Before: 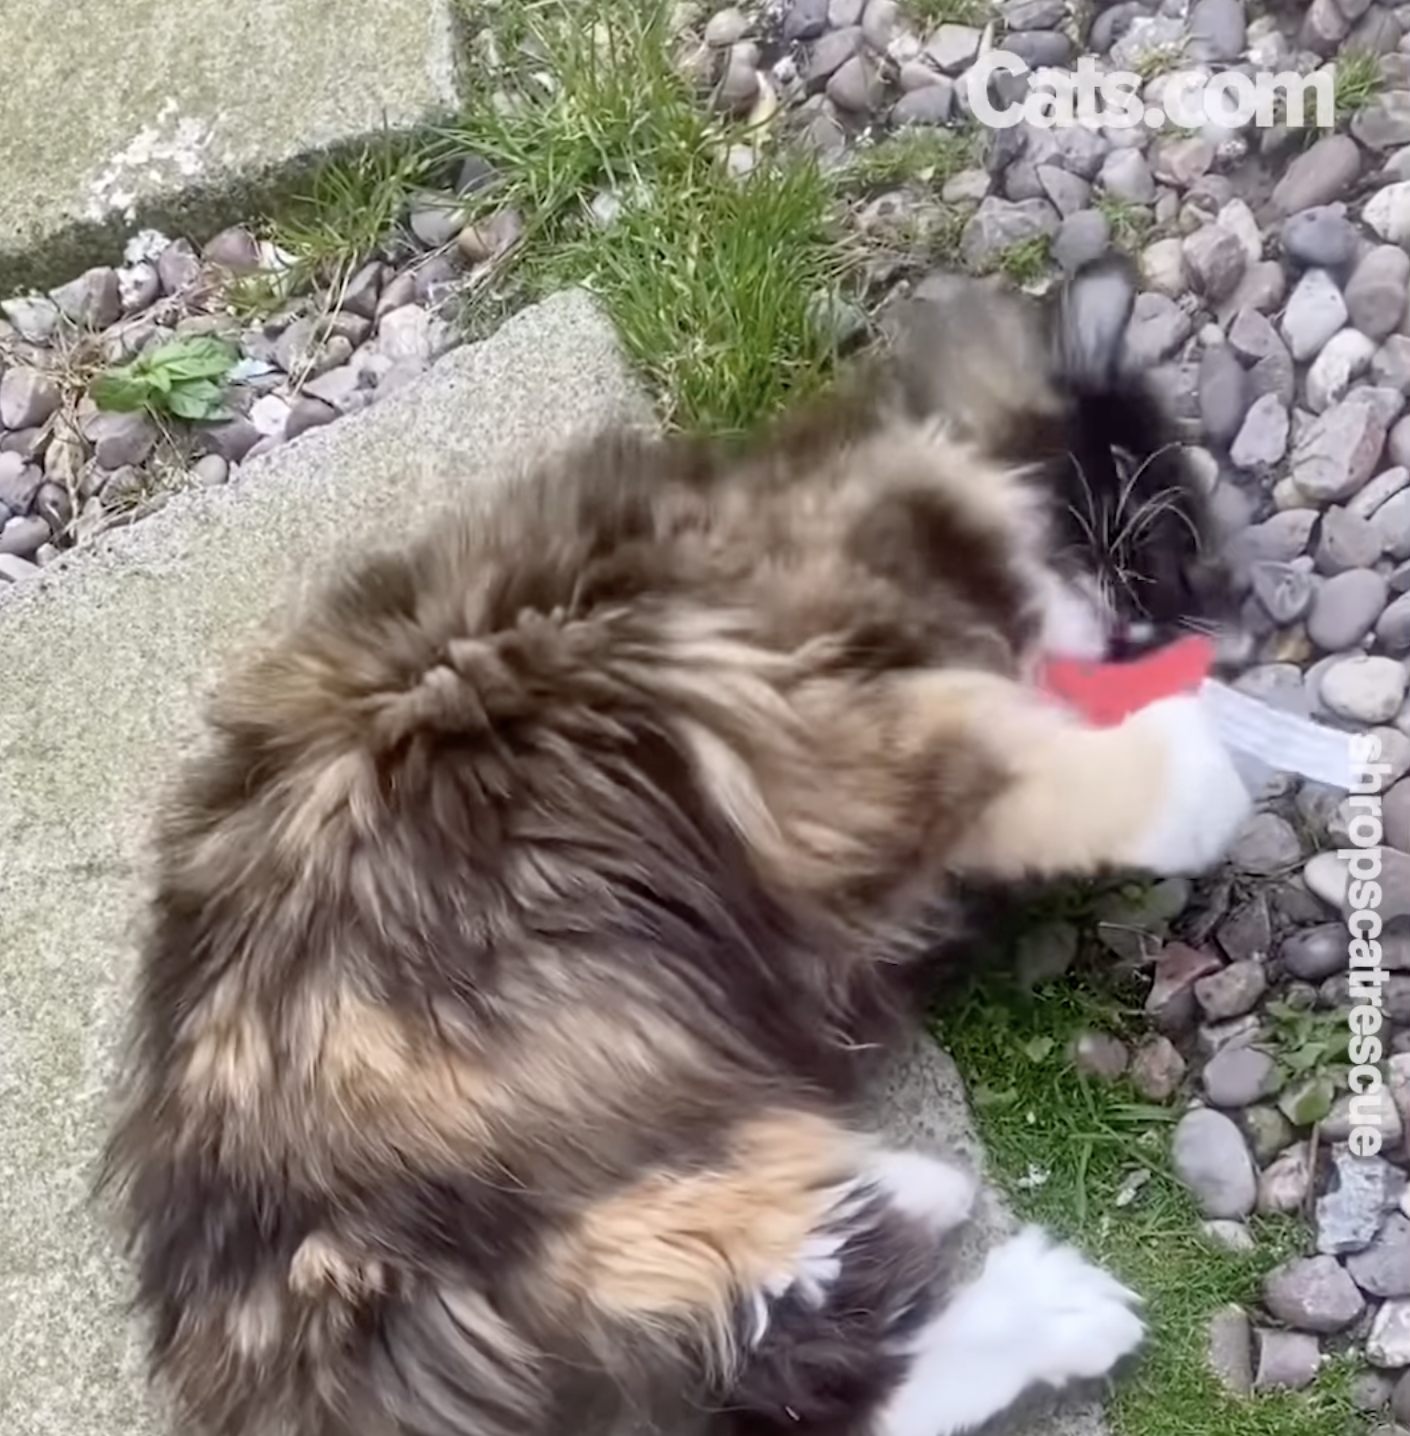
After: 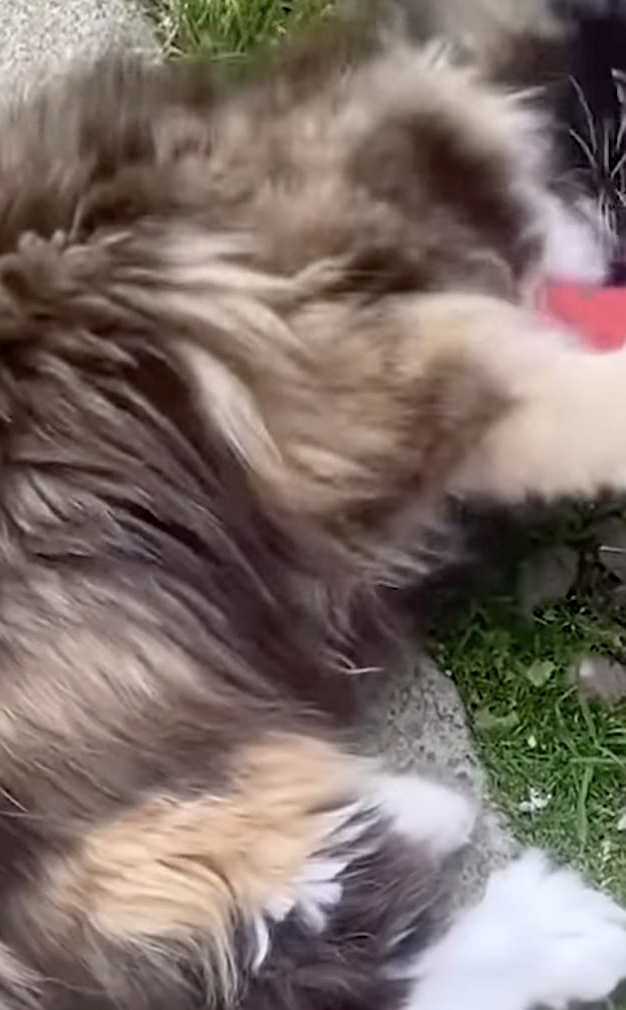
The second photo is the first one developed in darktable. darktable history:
crop: left 35.432%, top 26.233%, right 20.145%, bottom 3.432%
sharpen: on, module defaults
